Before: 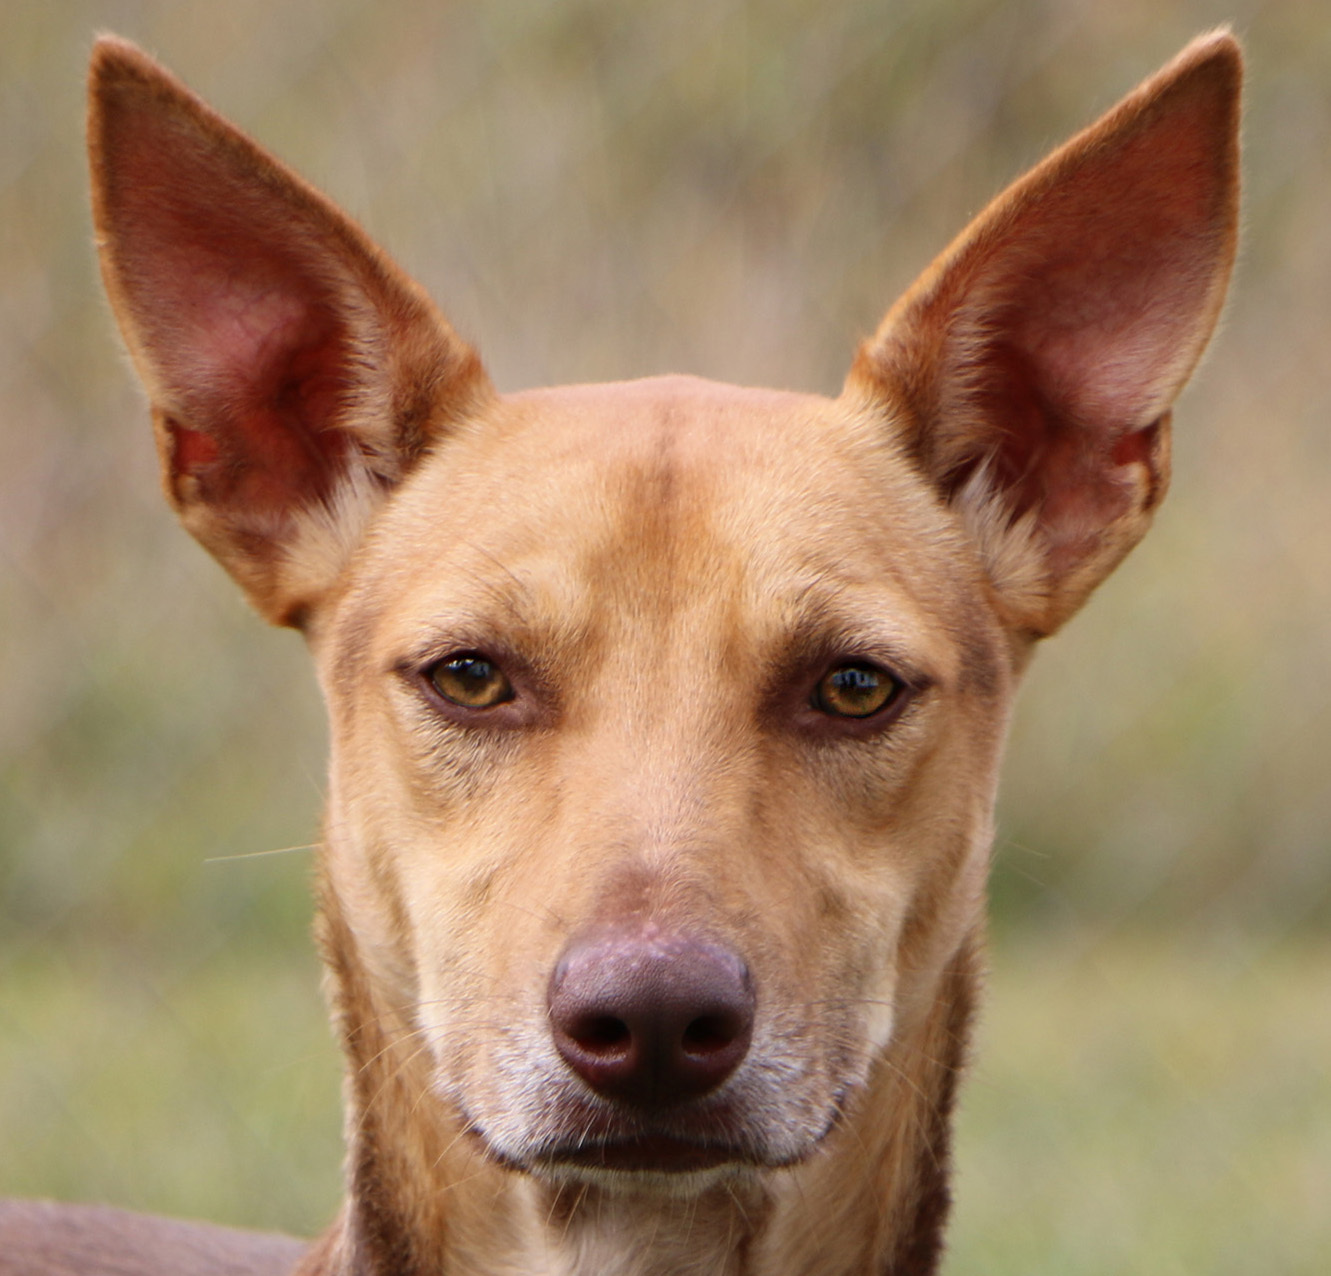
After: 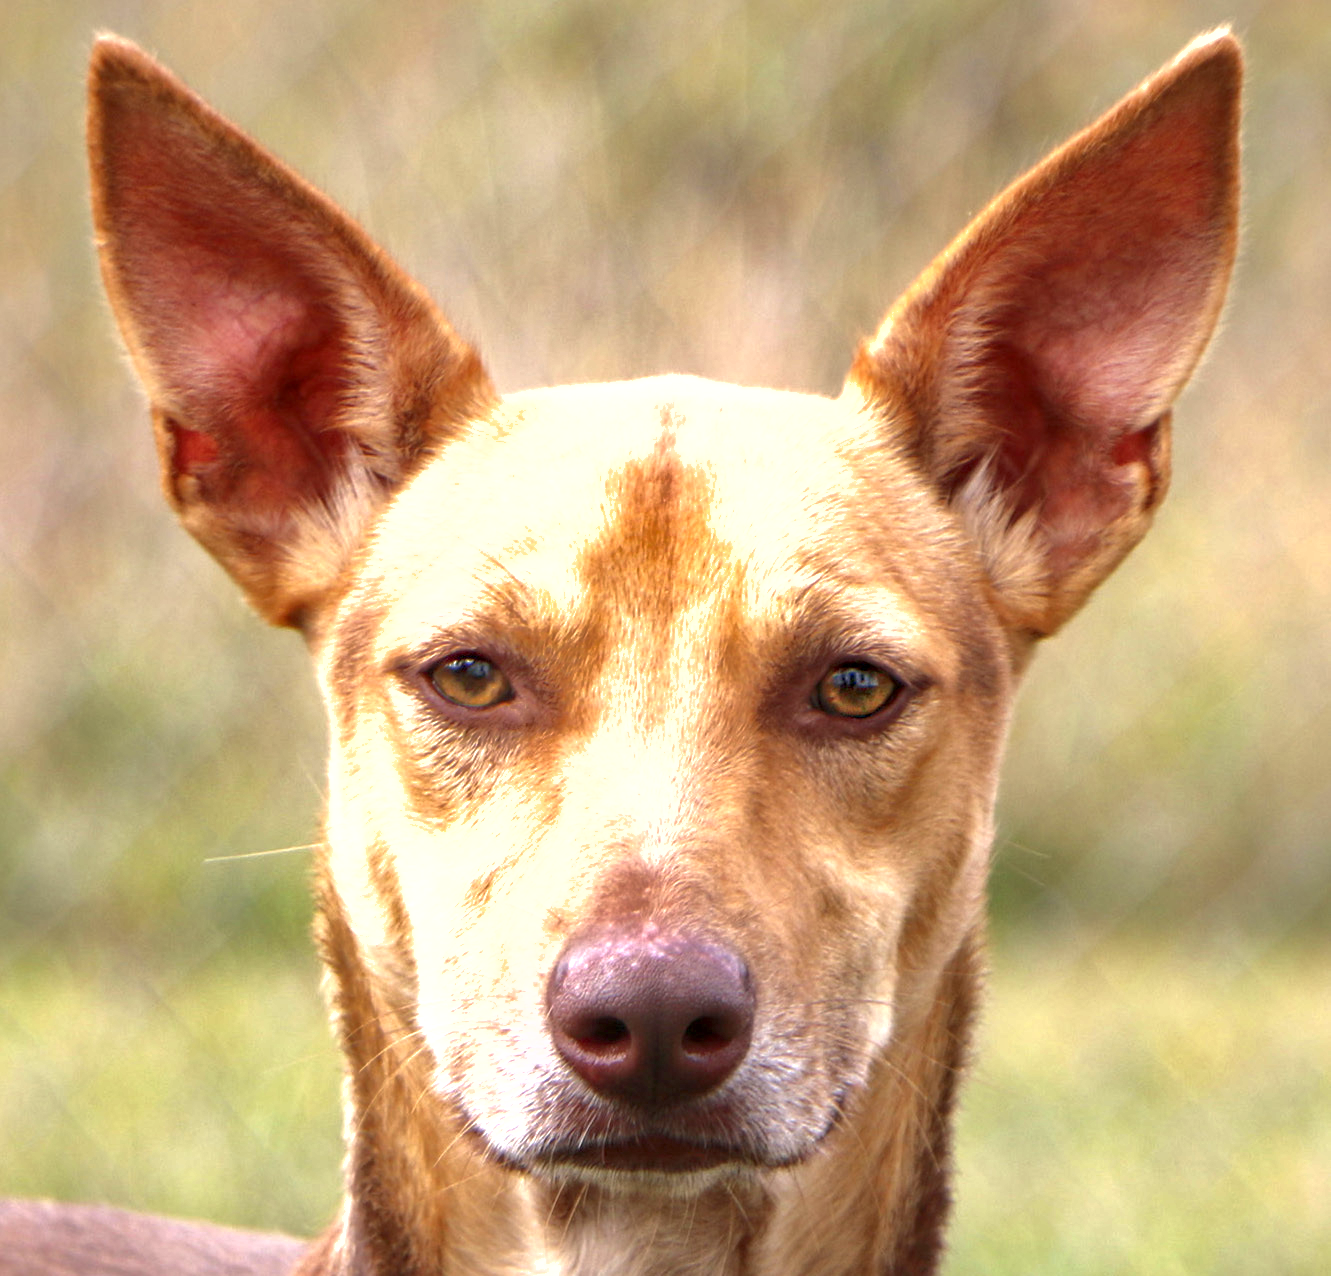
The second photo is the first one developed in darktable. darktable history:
local contrast: highlights 25%, detail 130%
color balance rgb: perceptual saturation grading › global saturation 0.446%
shadows and highlights: on, module defaults
exposure: exposure 1 EV, compensate highlight preservation false
